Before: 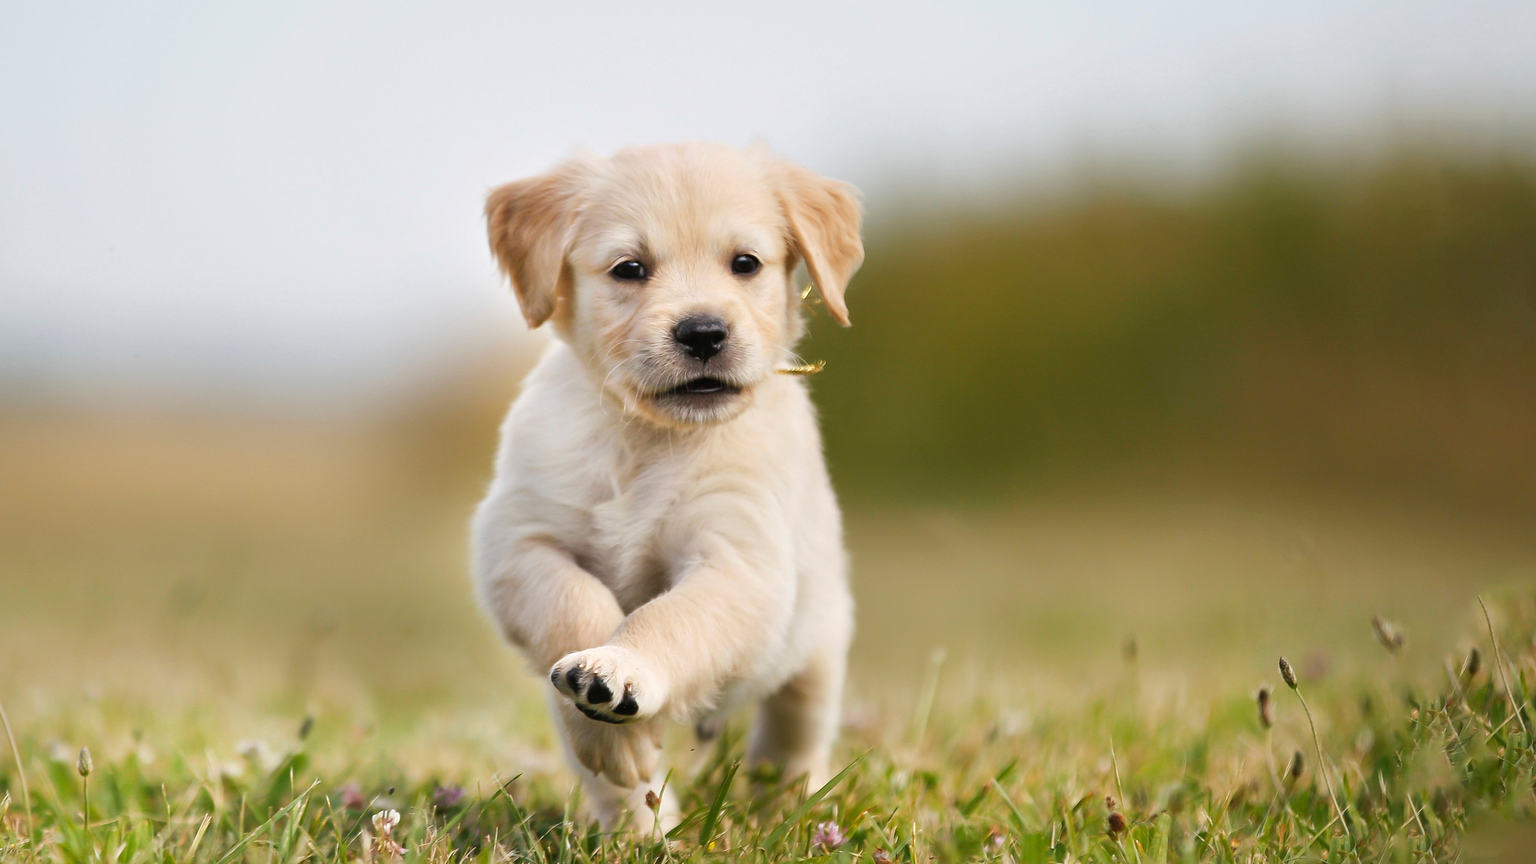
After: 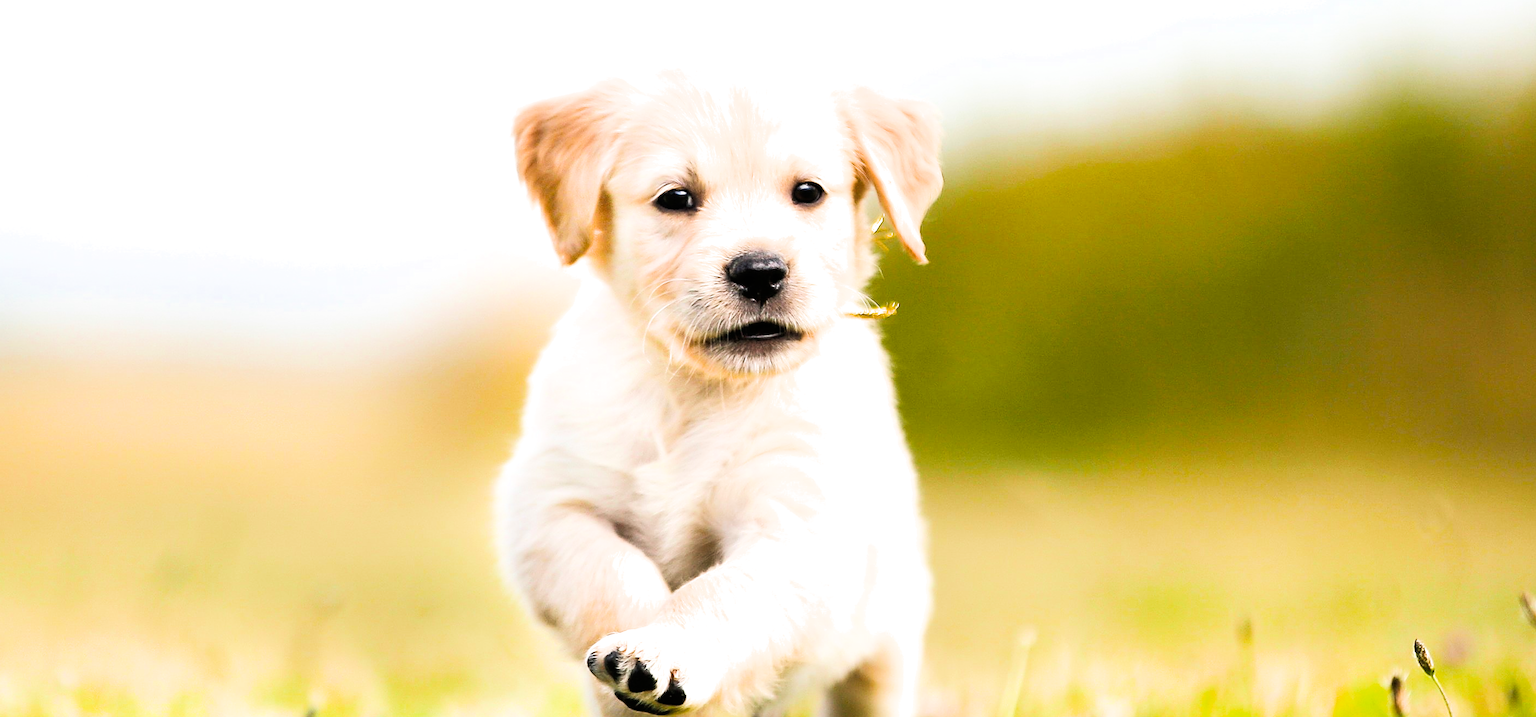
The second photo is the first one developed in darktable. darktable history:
color balance rgb: shadows lift › hue 84.53°, power › hue 308.31°, perceptual saturation grading › global saturation 19.931%, perceptual brilliance grading › global brilliance 30.418%, perceptual brilliance grading › highlights 50.147%, perceptual brilliance grading › mid-tones 50.441%, perceptual brilliance grading › shadows -21.183%
sharpen: on, module defaults
filmic rgb: black relative exposure -7.46 EV, white relative exposure 4.87 EV, threshold 5.94 EV, hardness 3.4, iterations of high-quality reconstruction 0, enable highlight reconstruction true
crop and rotate: left 2.274%, top 10.994%, right 9.67%, bottom 15.863%
